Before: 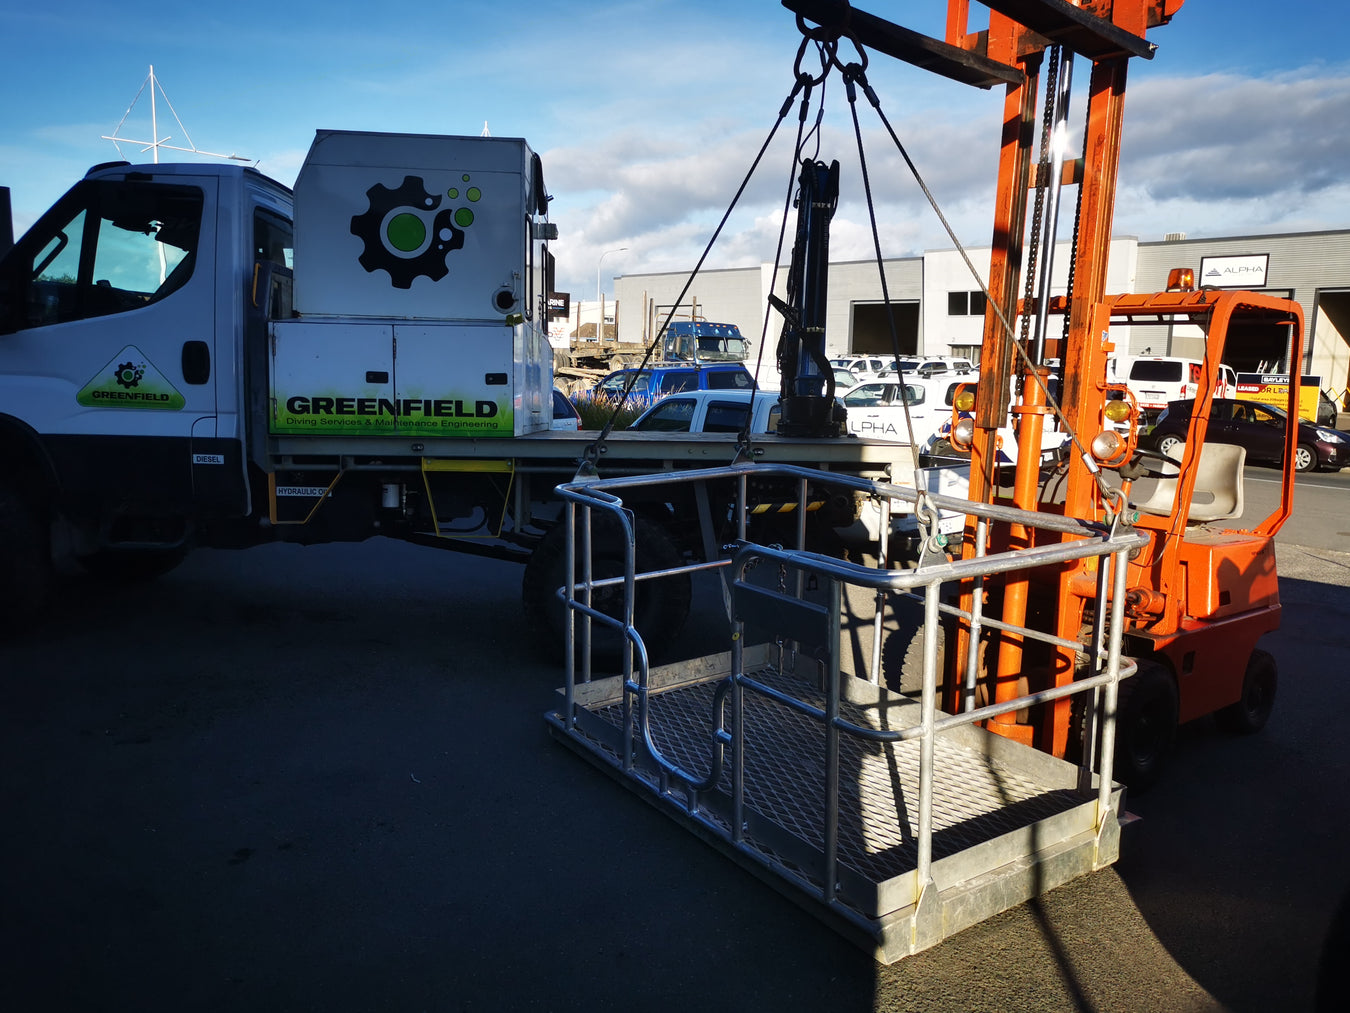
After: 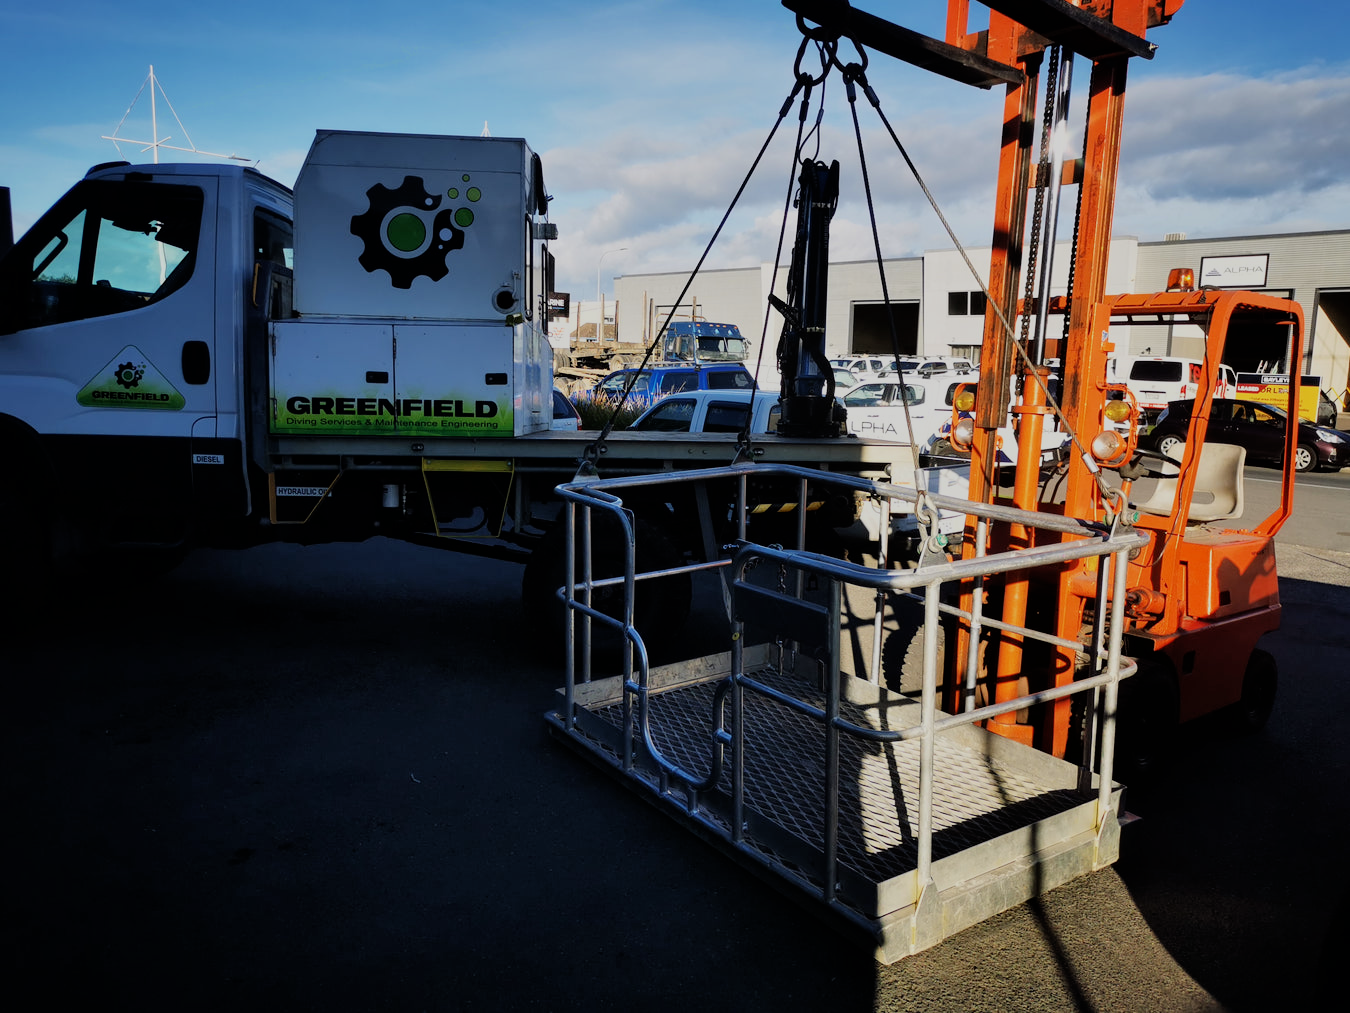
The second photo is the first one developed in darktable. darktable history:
filmic rgb: black relative exposure -7.33 EV, white relative exposure 5.1 EV, hardness 3.2, color science v6 (2022)
